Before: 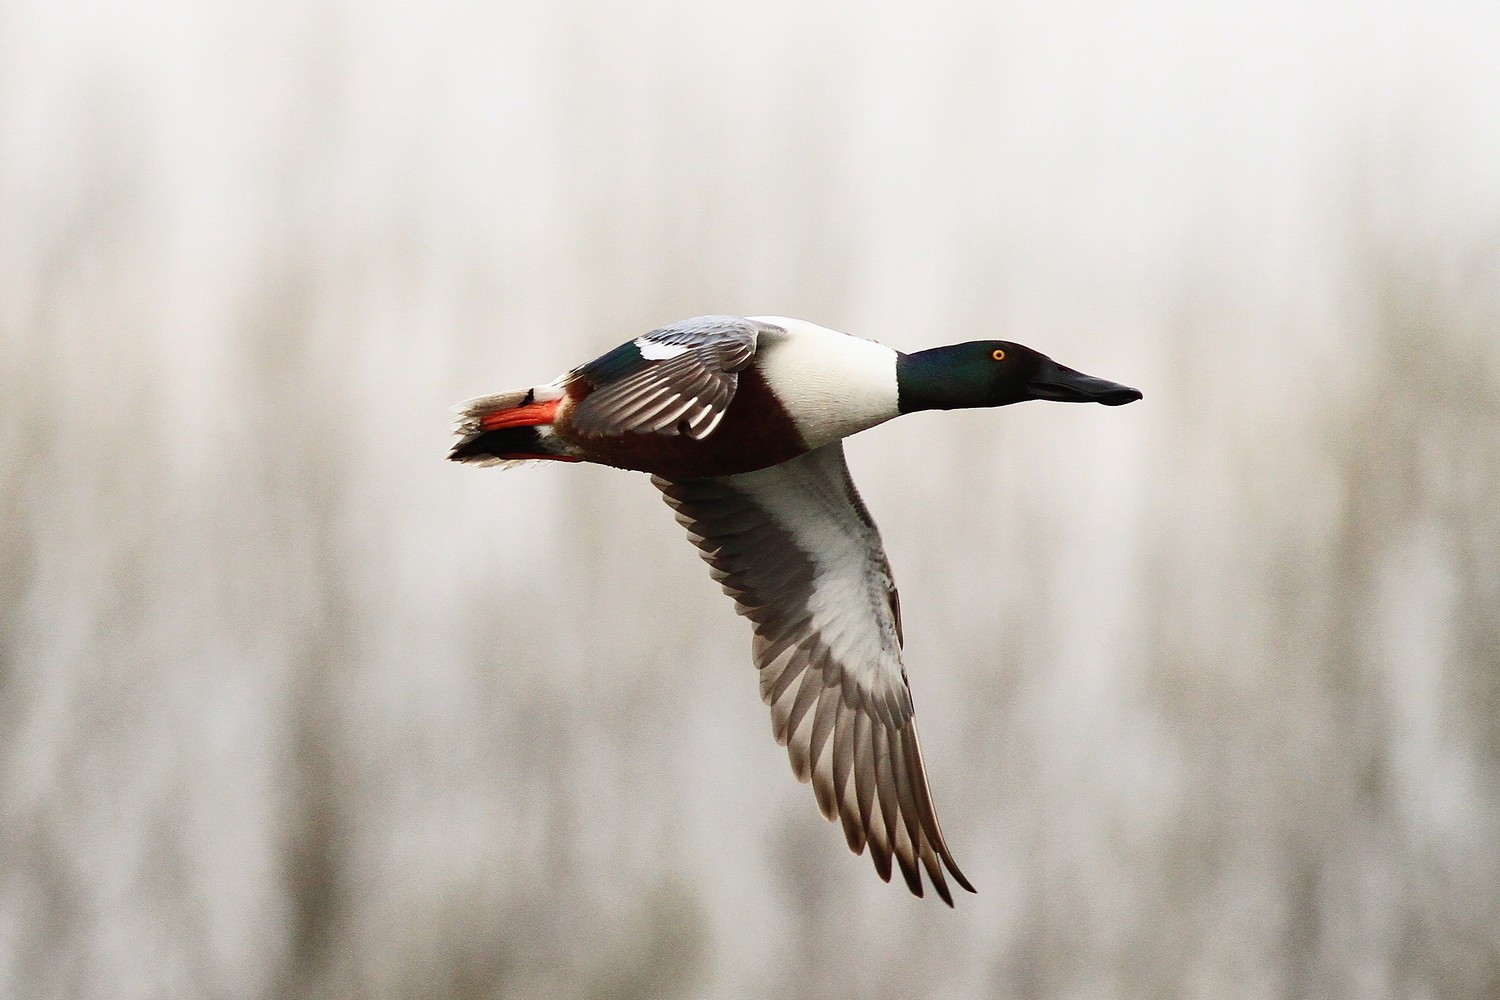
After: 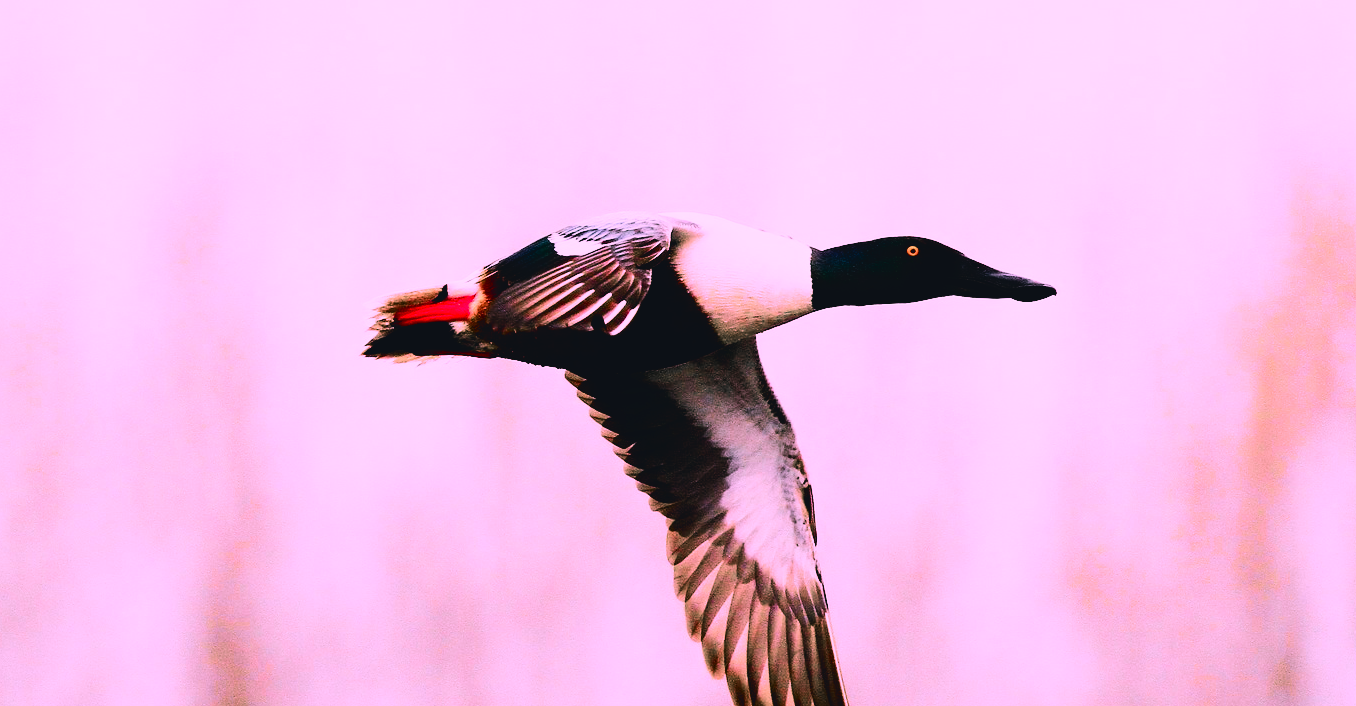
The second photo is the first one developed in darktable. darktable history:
tone curve: curves: ch0 [(0, 0.046) (0.037, 0.056) (0.176, 0.162) (0.33, 0.331) (0.432, 0.475) (0.601, 0.665) (0.843, 0.876) (1, 1)]; ch1 [(0, 0) (0.339, 0.349) (0.445, 0.42) (0.476, 0.47) (0.497, 0.492) (0.523, 0.514) (0.557, 0.558) (0.632, 0.615) (0.728, 0.746) (1, 1)]; ch2 [(0, 0) (0.327, 0.324) (0.417, 0.44) (0.46, 0.453) (0.502, 0.495) (0.526, 0.52) (0.54, 0.55) (0.606, 0.626) (0.745, 0.704) (1, 1)], color space Lab, independent channels, preserve colors none
color zones: curves: ch1 [(0, 0.708) (0.088, 0.648) (0.245, 0.187) (0.429, 0.326) (0.571, 0.498) (0.714, 0.5) (0.857, 0.5) (1, 0.708)]
filmic rgb: black relative exposure -5.01 EV, white relative exposure 3.95 EV, hardness 2.89, contrast 1.391, highlights saturation mix -29.42%
crop: left 5.769%, top 10.417%, right 3.767%, bottom 18.944%
exposure: exposure 0.569 EV, compensate exposure bias true, compensate highlight preservation false
color correction: highlights a* 18.87, highlights b* -11.79, saturation 1.69
